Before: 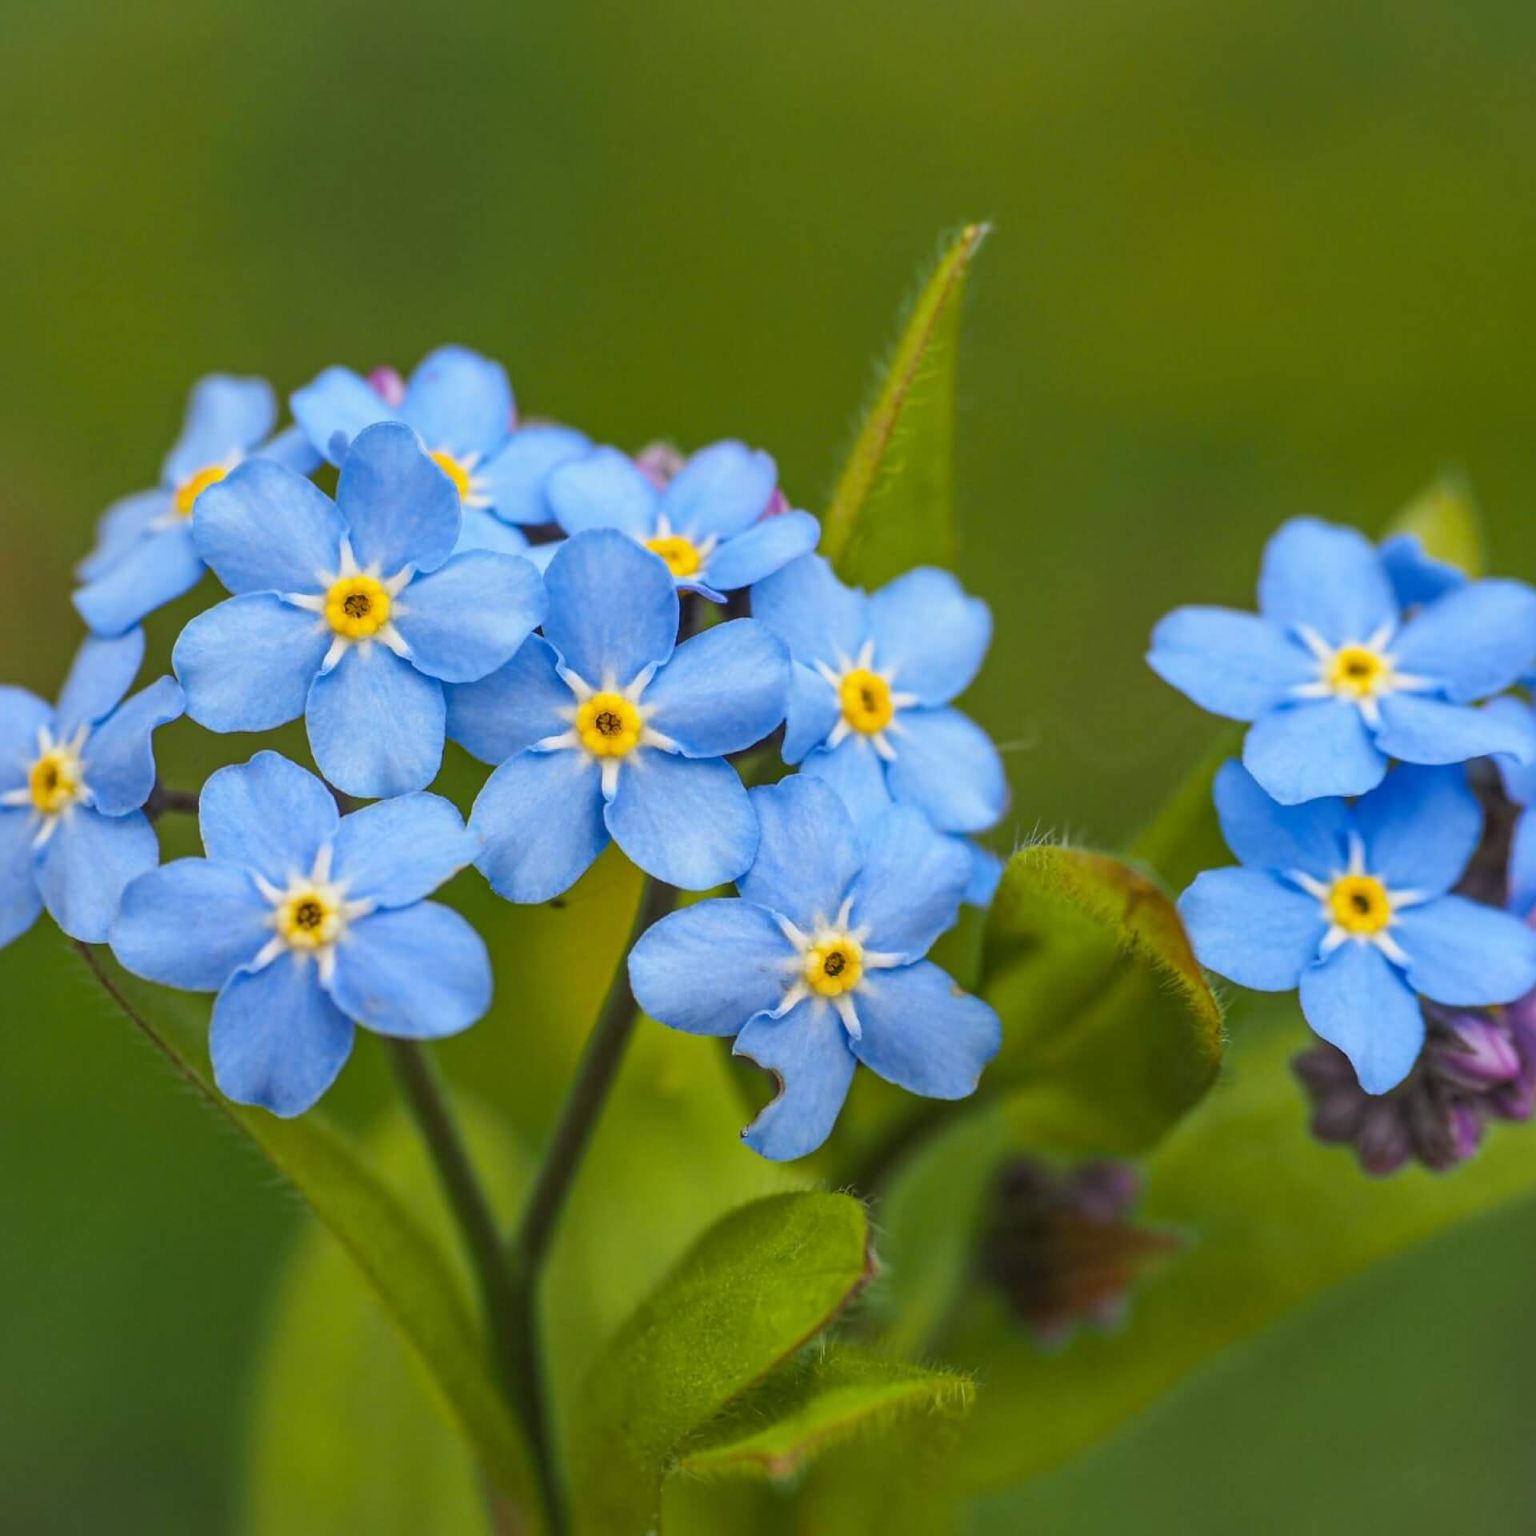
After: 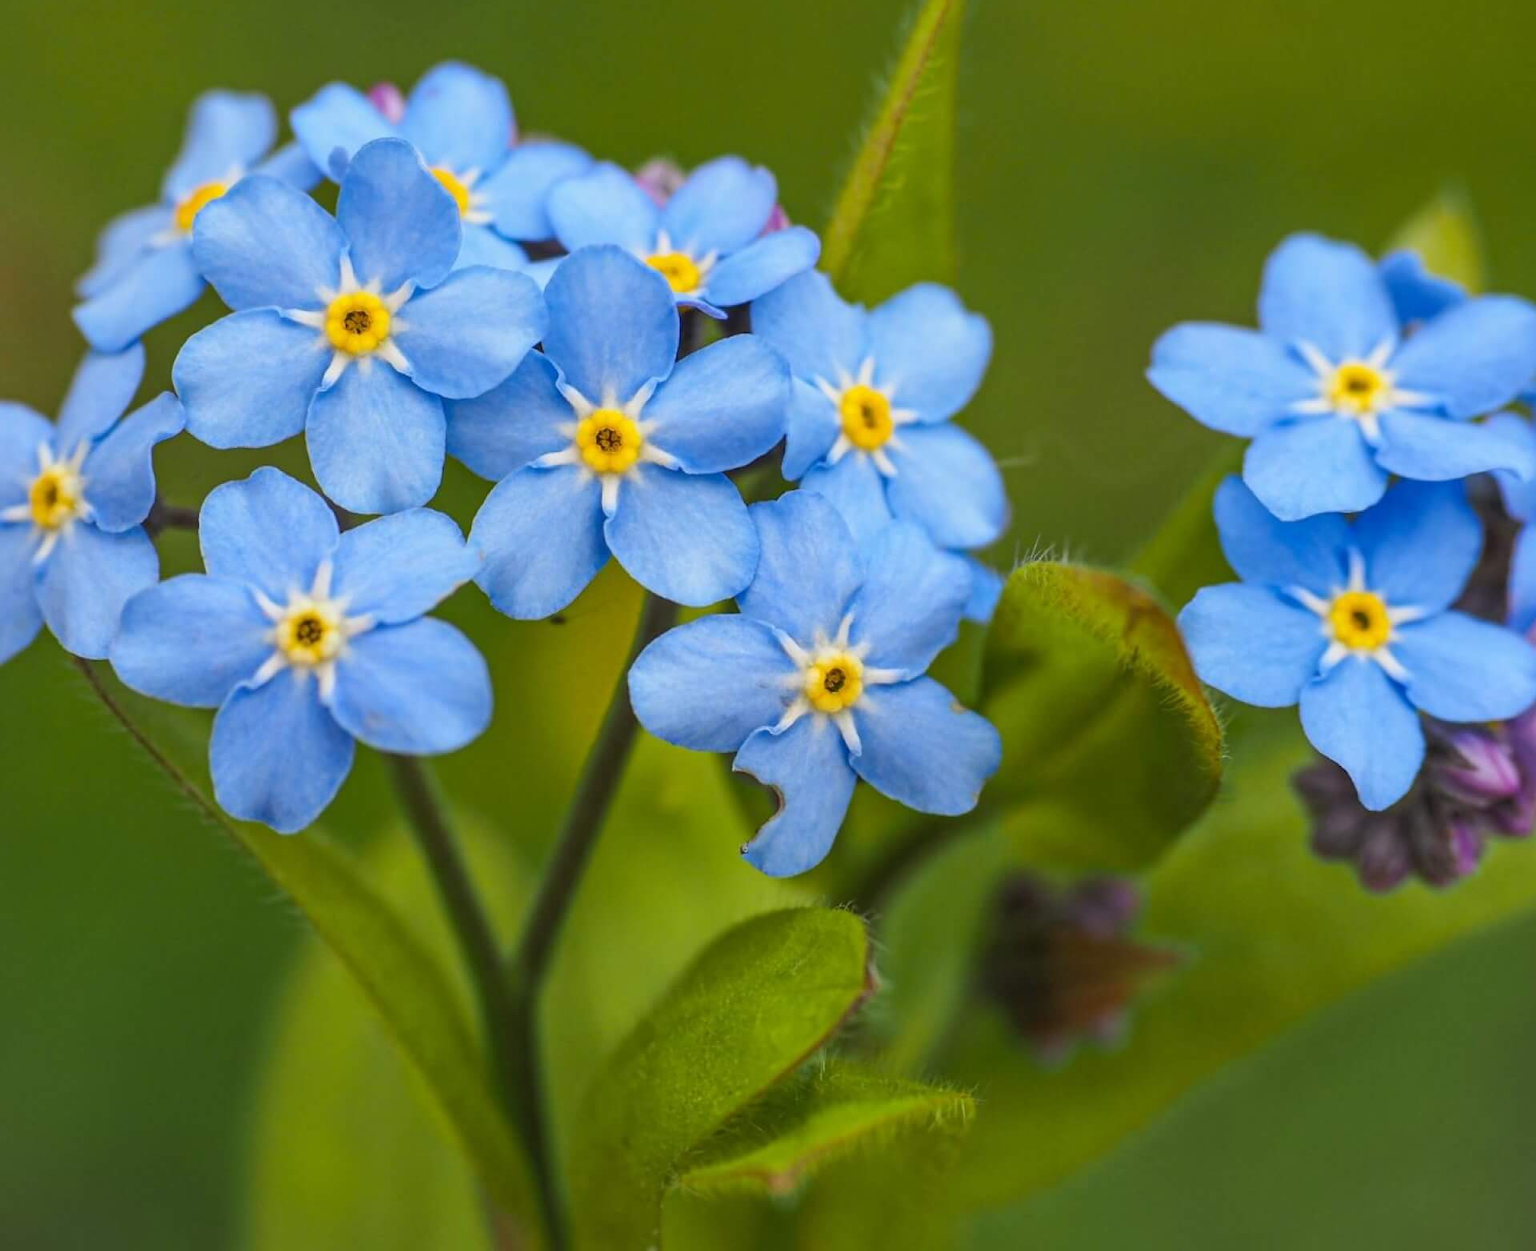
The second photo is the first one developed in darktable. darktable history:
crop and rotate: top 18.506%
